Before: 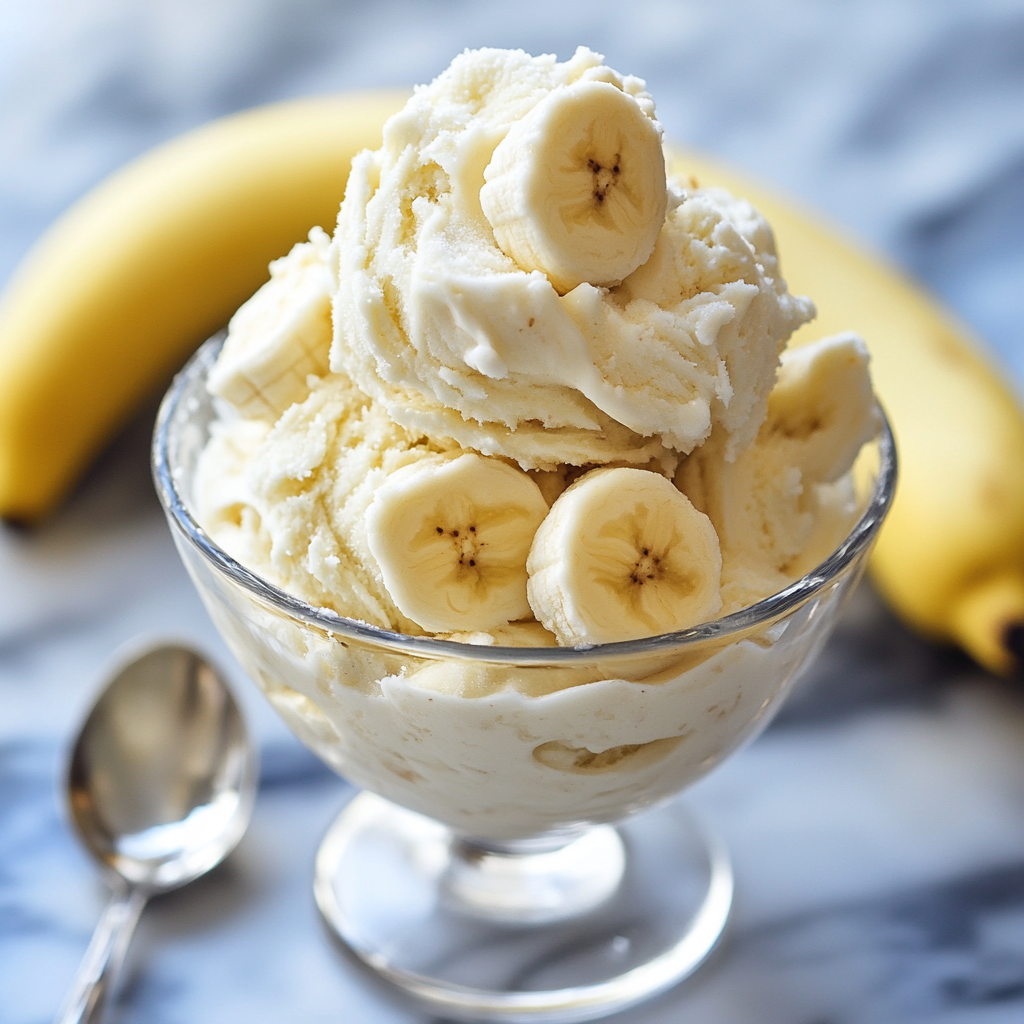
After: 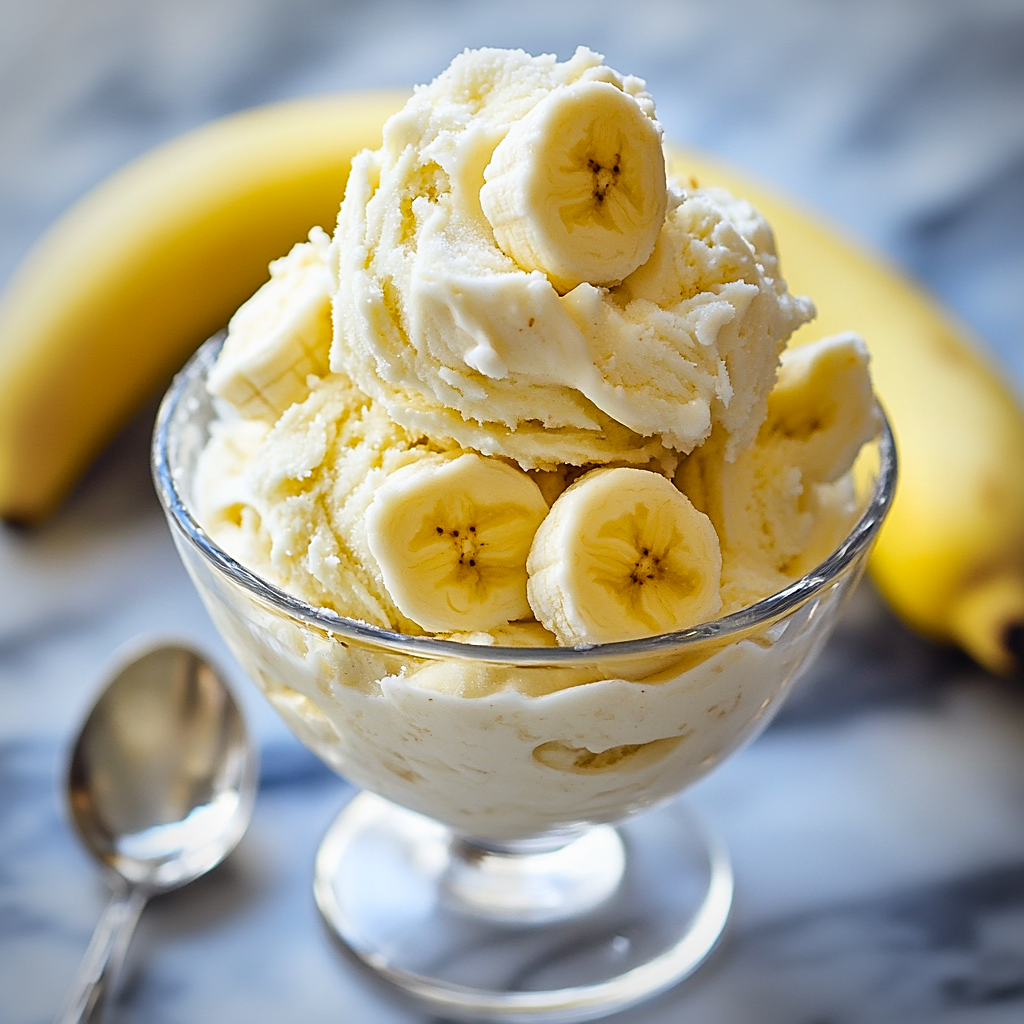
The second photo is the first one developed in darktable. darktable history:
vignetting: on, module defaults
color balance rgb: linear chroma grading › global chroma 33.4%
exposure: exposure -0.04 EV, compensate highlight preservation false
sharpen: on, module defaults
